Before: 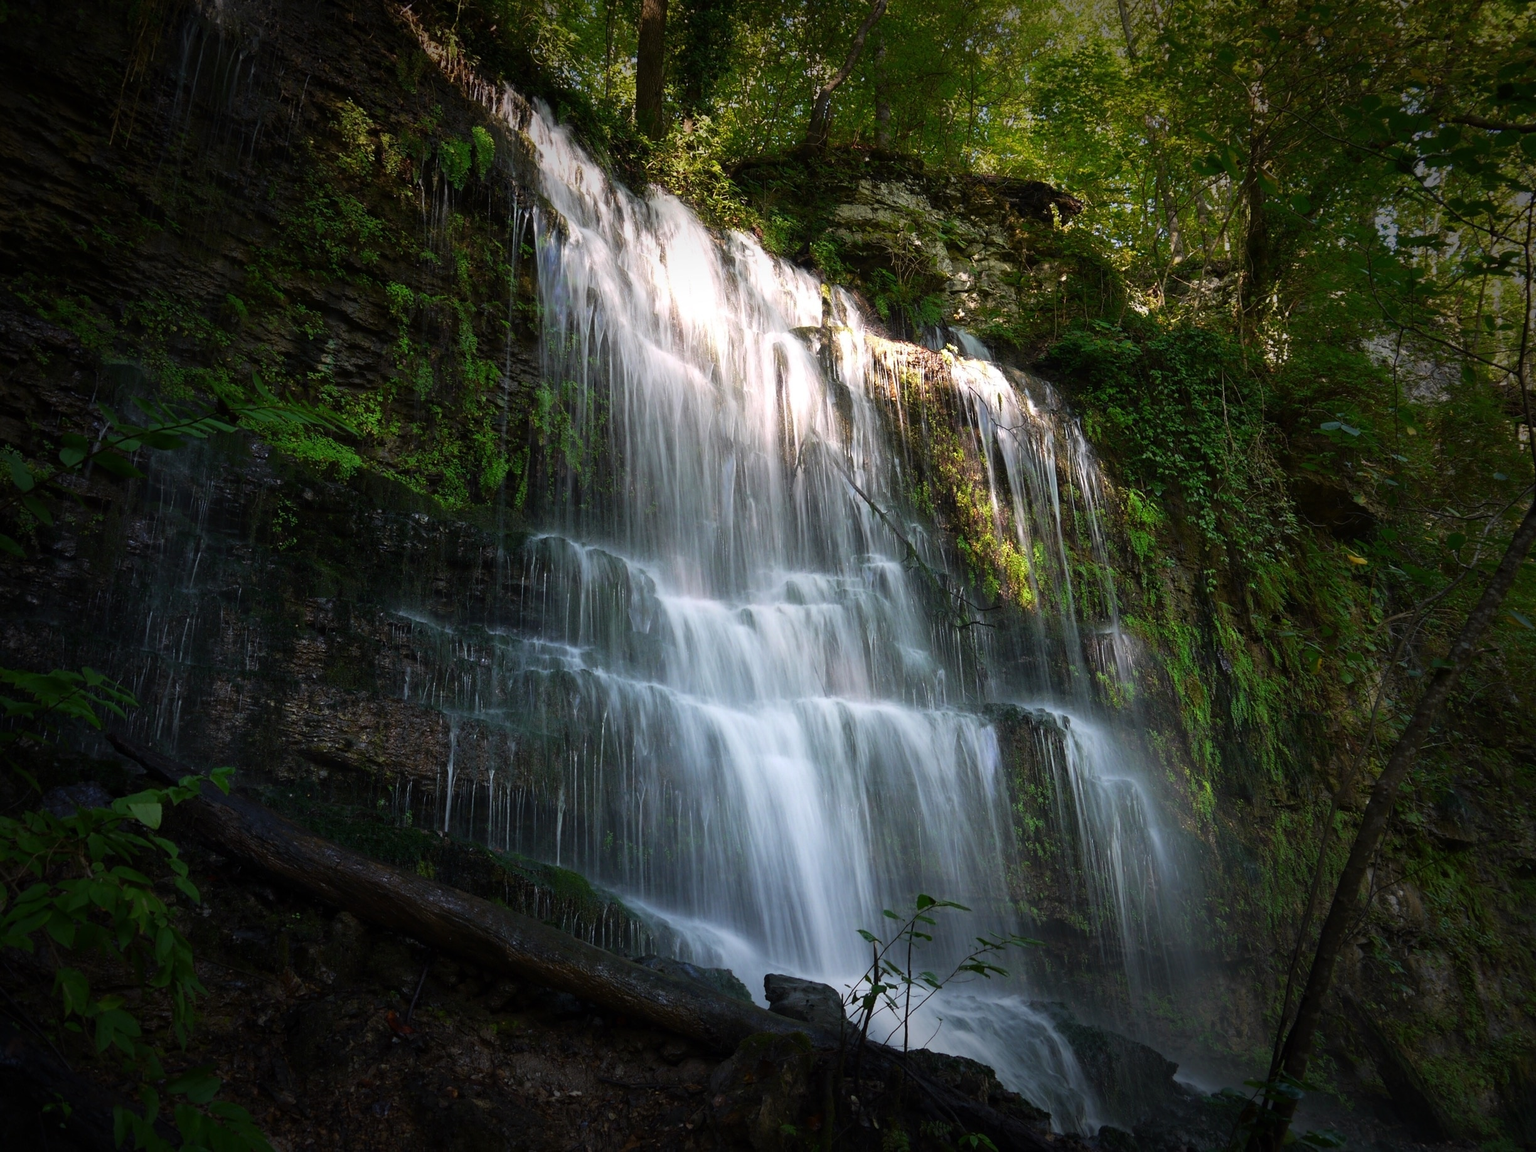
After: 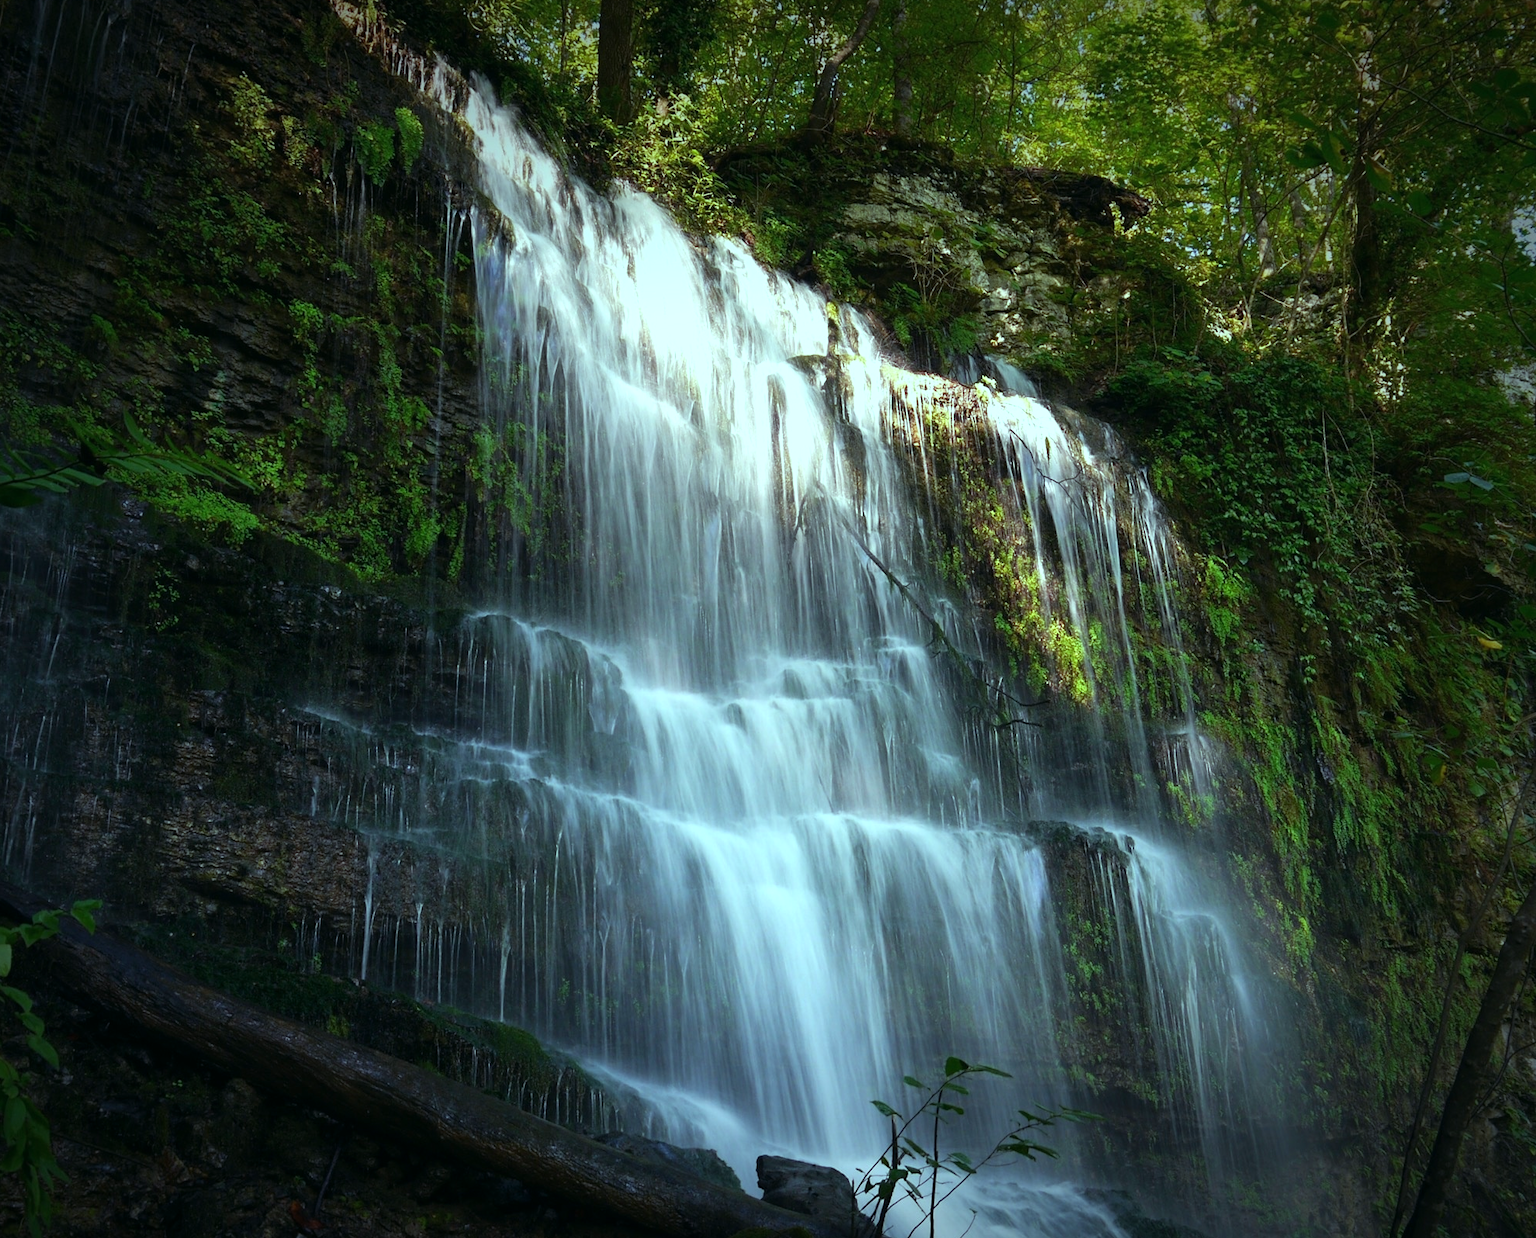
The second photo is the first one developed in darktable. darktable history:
color balance: mode lift, gamma, gain (sRGB), lift [0.997, 0.979, 1.021, 1.011], gamma [1, 1.084, 0.916, 0.998], gain [1, 0.87, 1.13, 1.101], contrast 4.55%, contrast fulcrum 38.24%, output saturation 104.09%
crop: left 9.929%, top 3.475%, right 9.188%, bottom 9.529%
